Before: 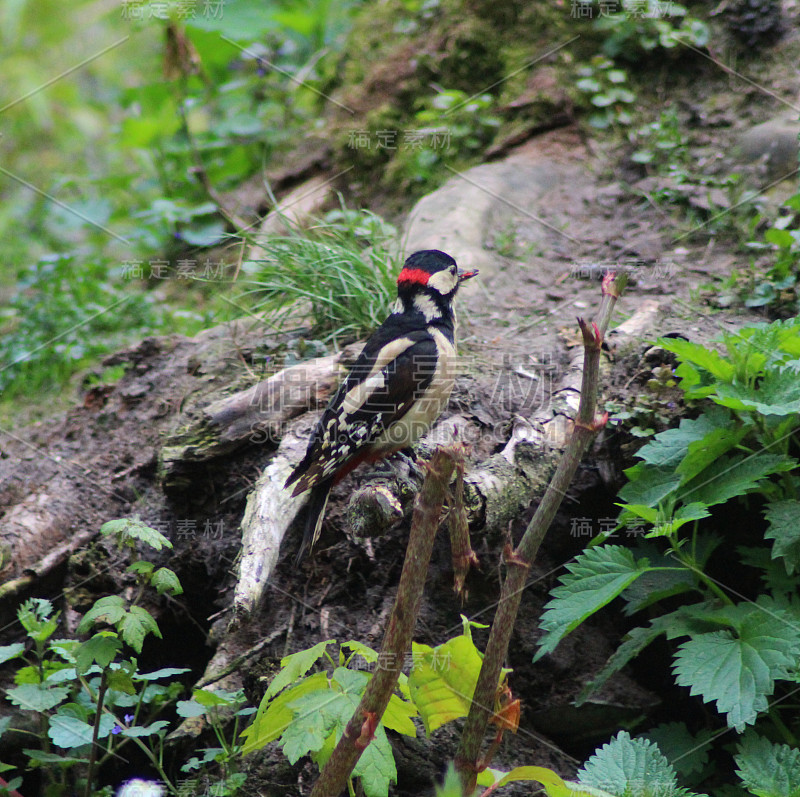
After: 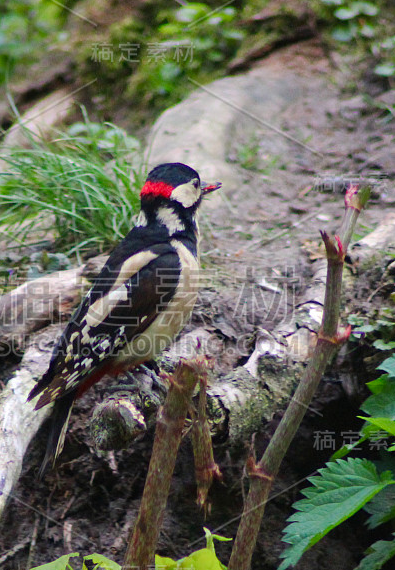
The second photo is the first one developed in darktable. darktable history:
color balance rgb: perceptual saturation grading › global saturation 0.63%, perceptual saturation grading › highlights -8.334%, perceptual saturation grading › mid-tones 18.264%, perceptual saturation grading › shadows 28.563%
crop: left 32.195%, top 10.998%, right 18.336%, bottom 17.462%
